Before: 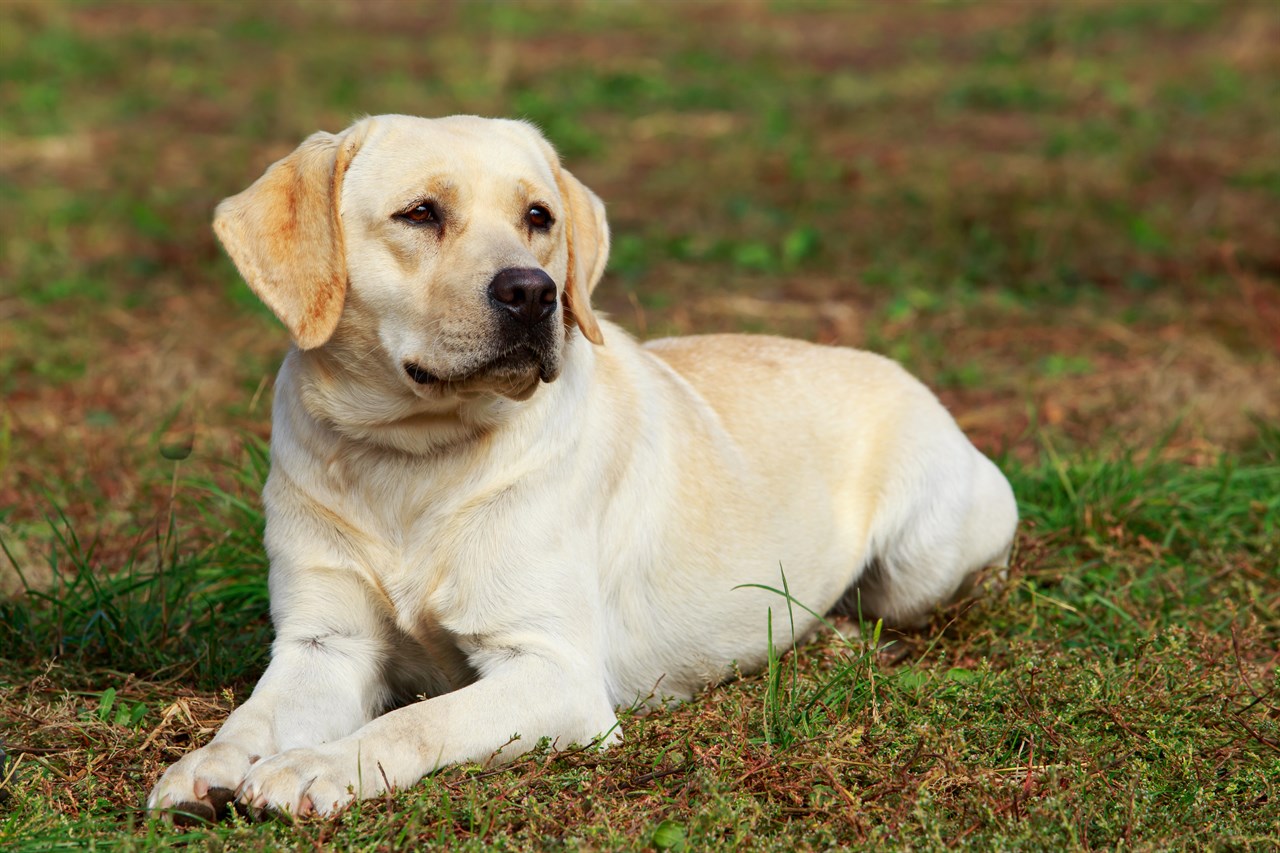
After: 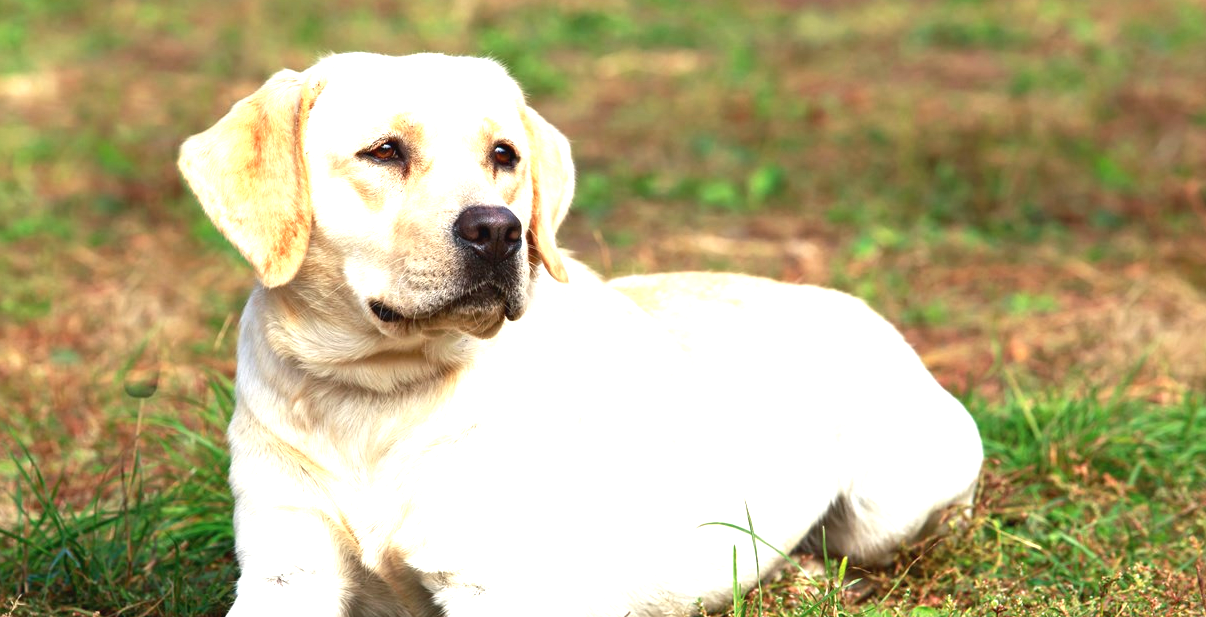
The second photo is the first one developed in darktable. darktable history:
exposure: black level correction 0, exposure 1.519 EV, compensate highlight preservation false
contrast brightness saturation: contrast -0.076, brightness -0.041, saturation -0.114
crop: left 2.747%, top 7.291%, right 3.029%, bottom 20.328%
